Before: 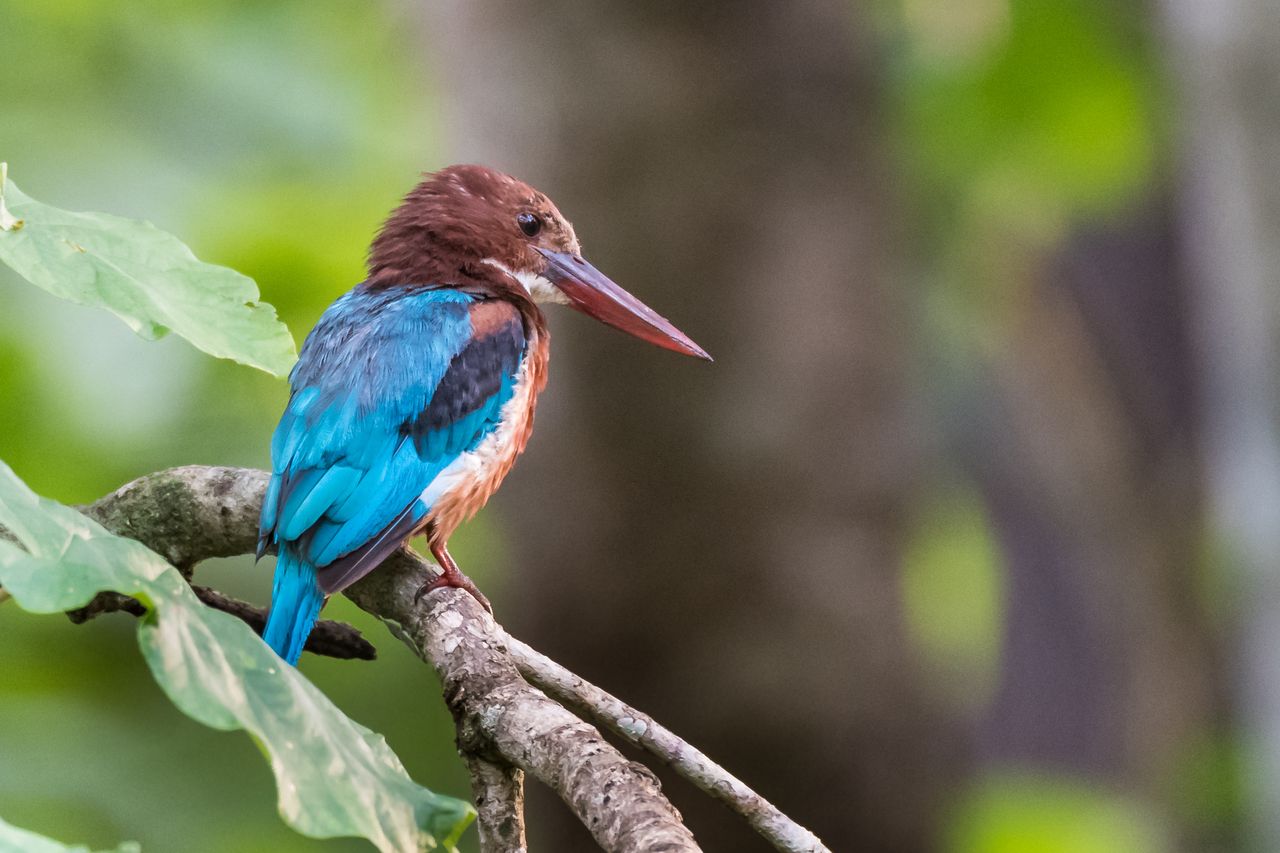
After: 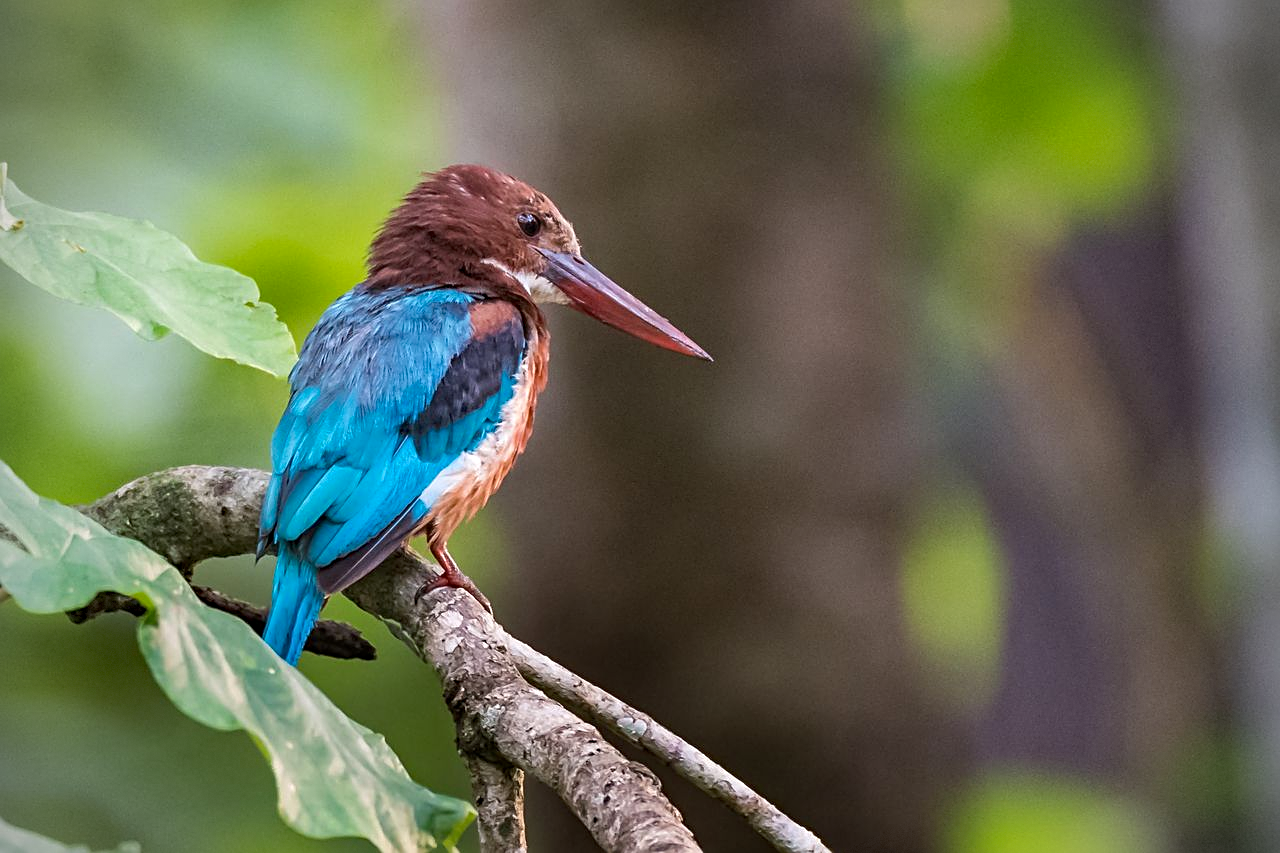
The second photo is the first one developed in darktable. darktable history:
vignetting: width/height ratio 1.101, dithering 8-bit output
sharpen: amount 0.473
haze removal: adaptive false
